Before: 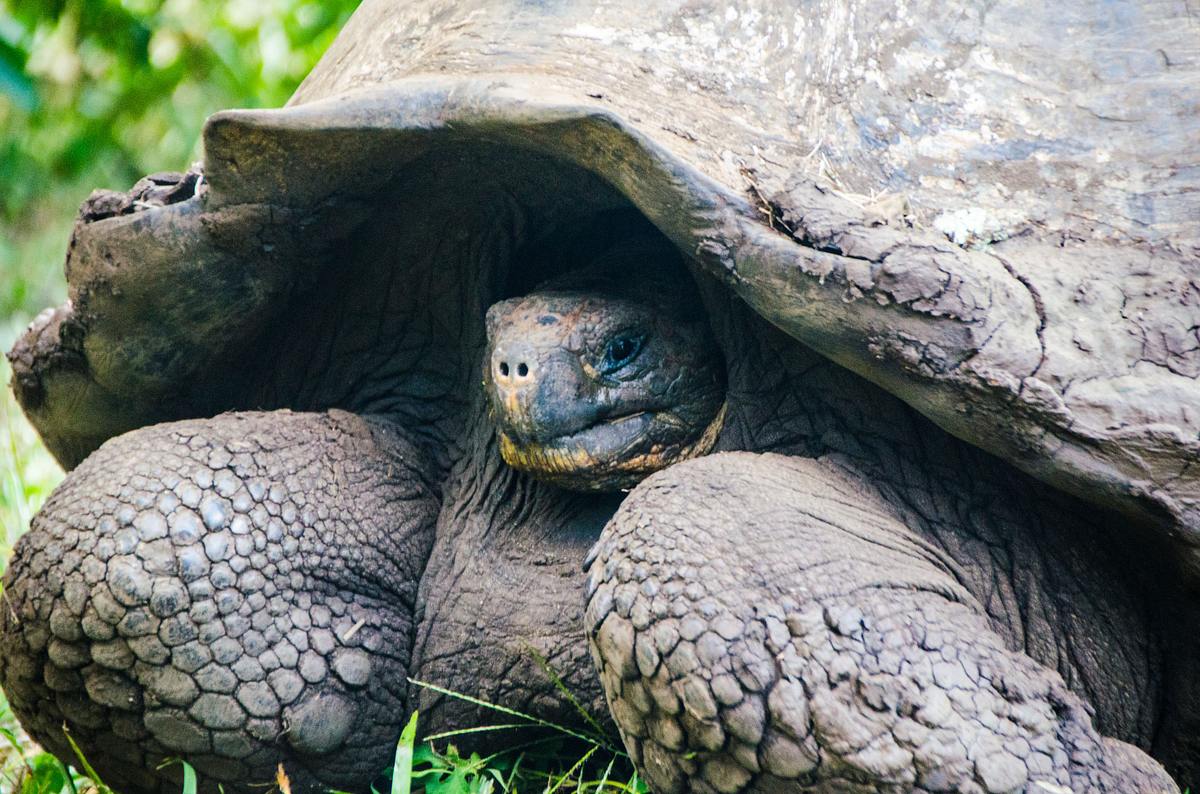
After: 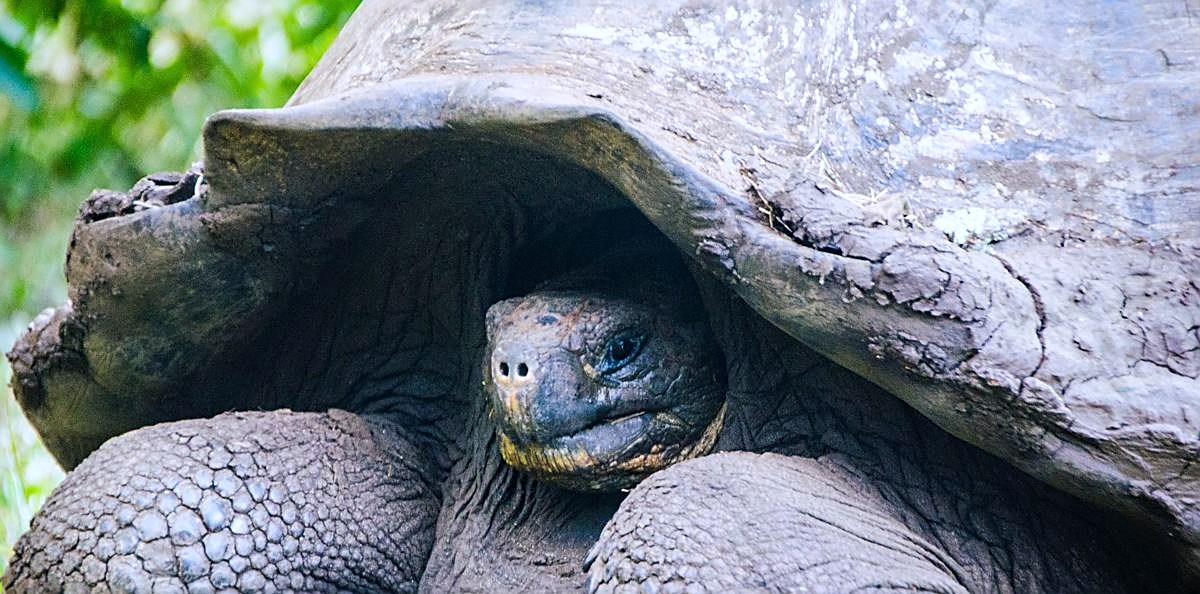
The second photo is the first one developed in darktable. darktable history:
sharpen: on, module defaults
white balance: red 0.967, blue 1.119, emerald 0.756
crop: bottom 24.967%
